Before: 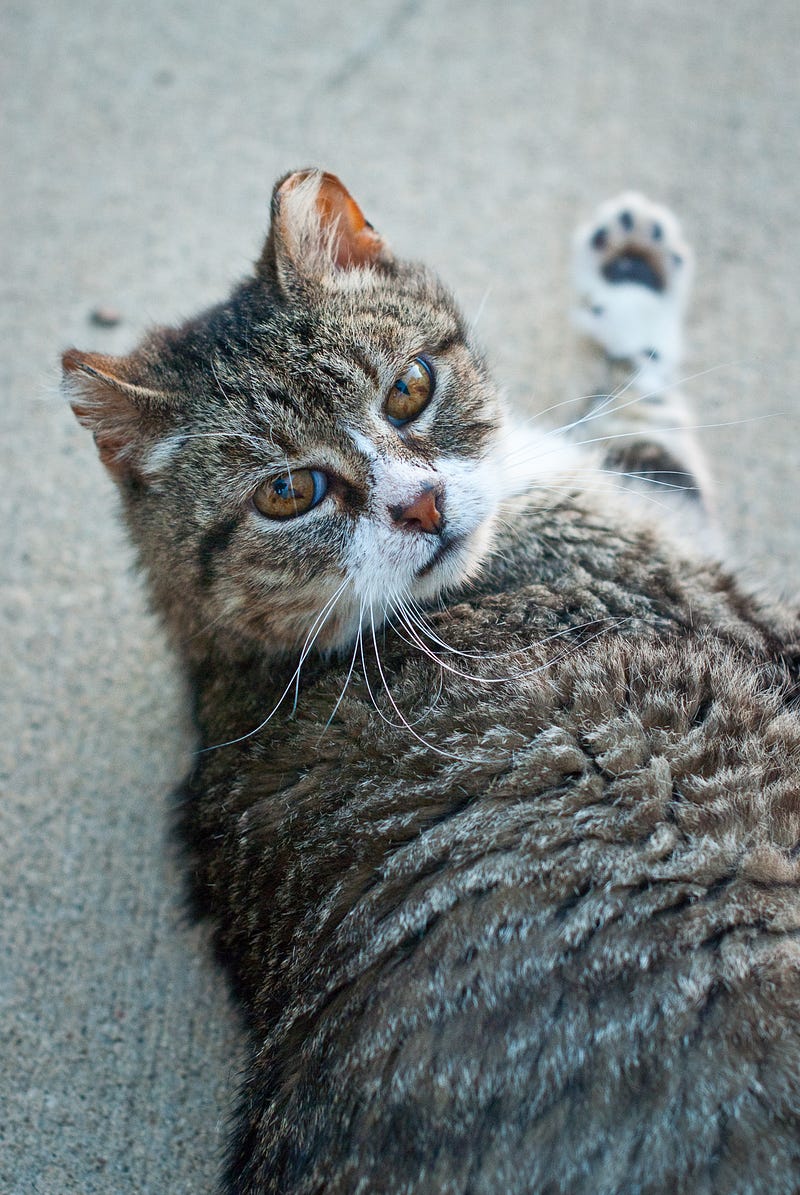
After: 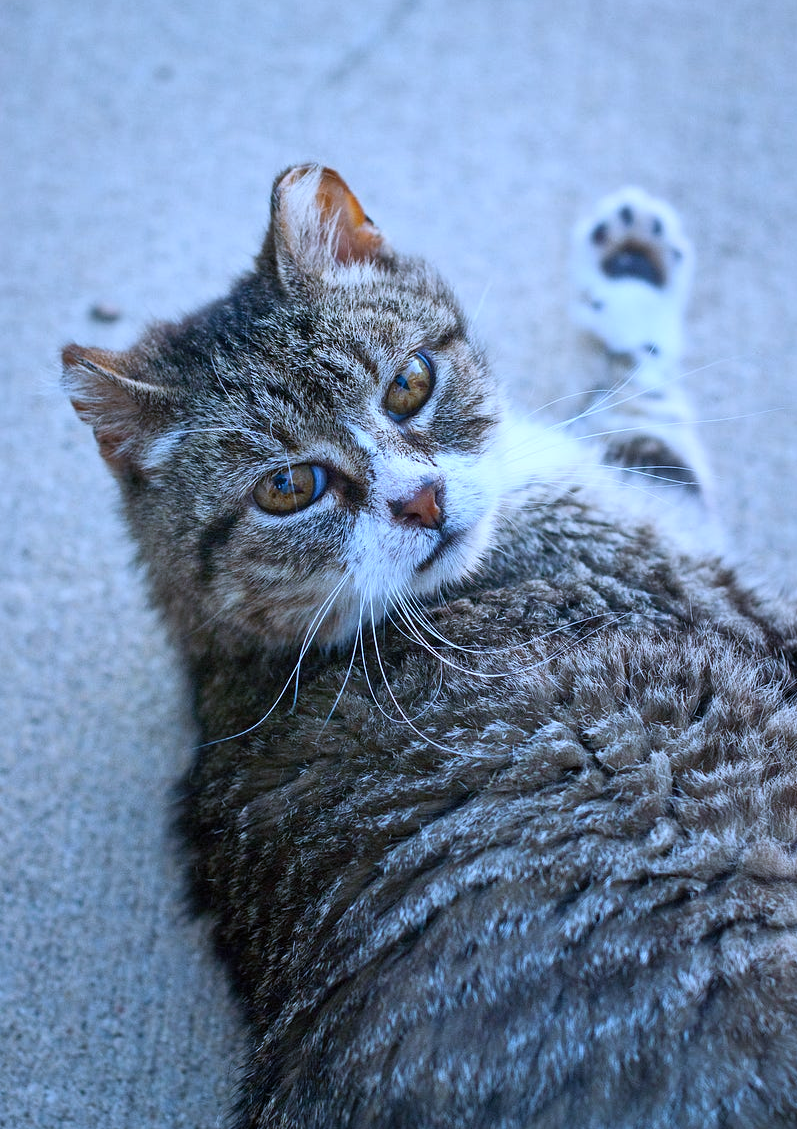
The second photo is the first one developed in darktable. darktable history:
white balance: red 0.871, blue 1.249
crop: top 0.448%, right 0.264%, bottom 5.045%
